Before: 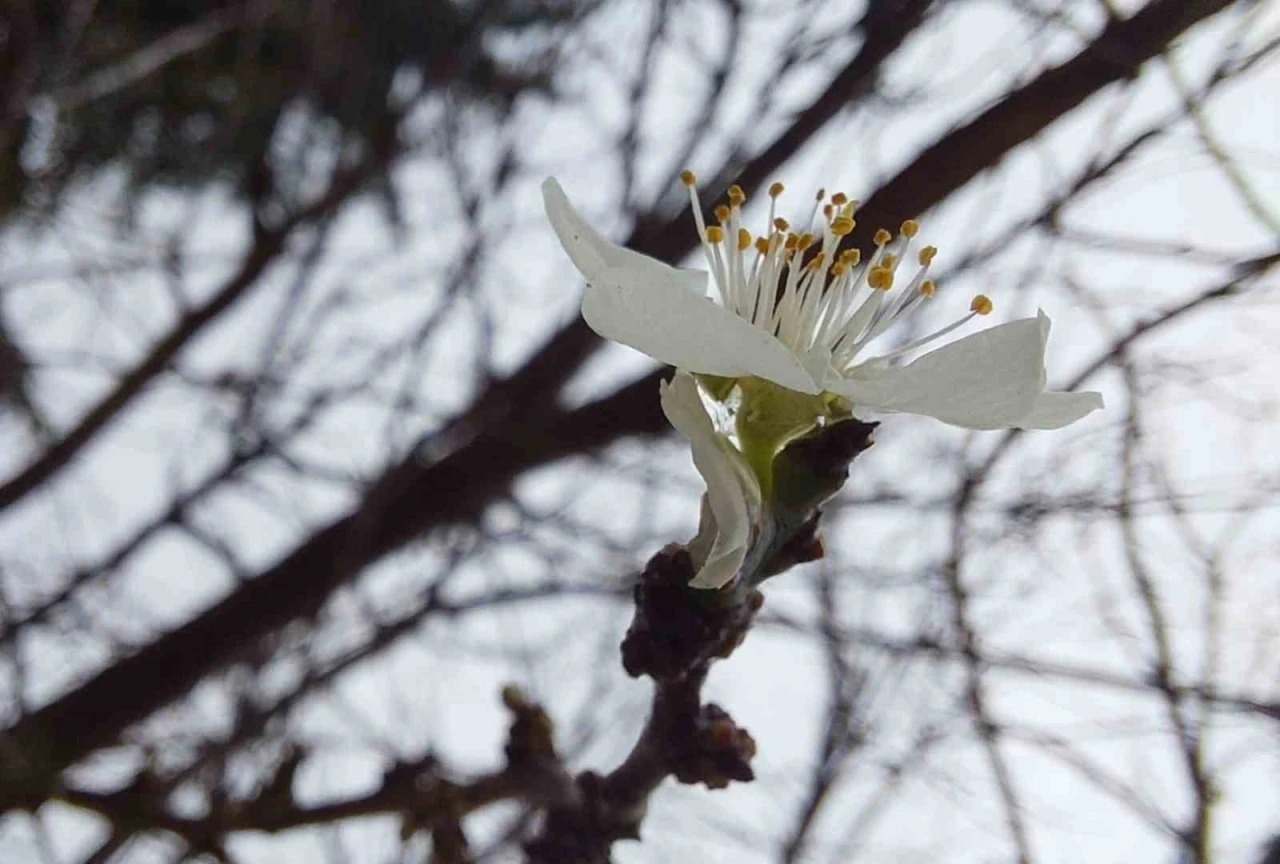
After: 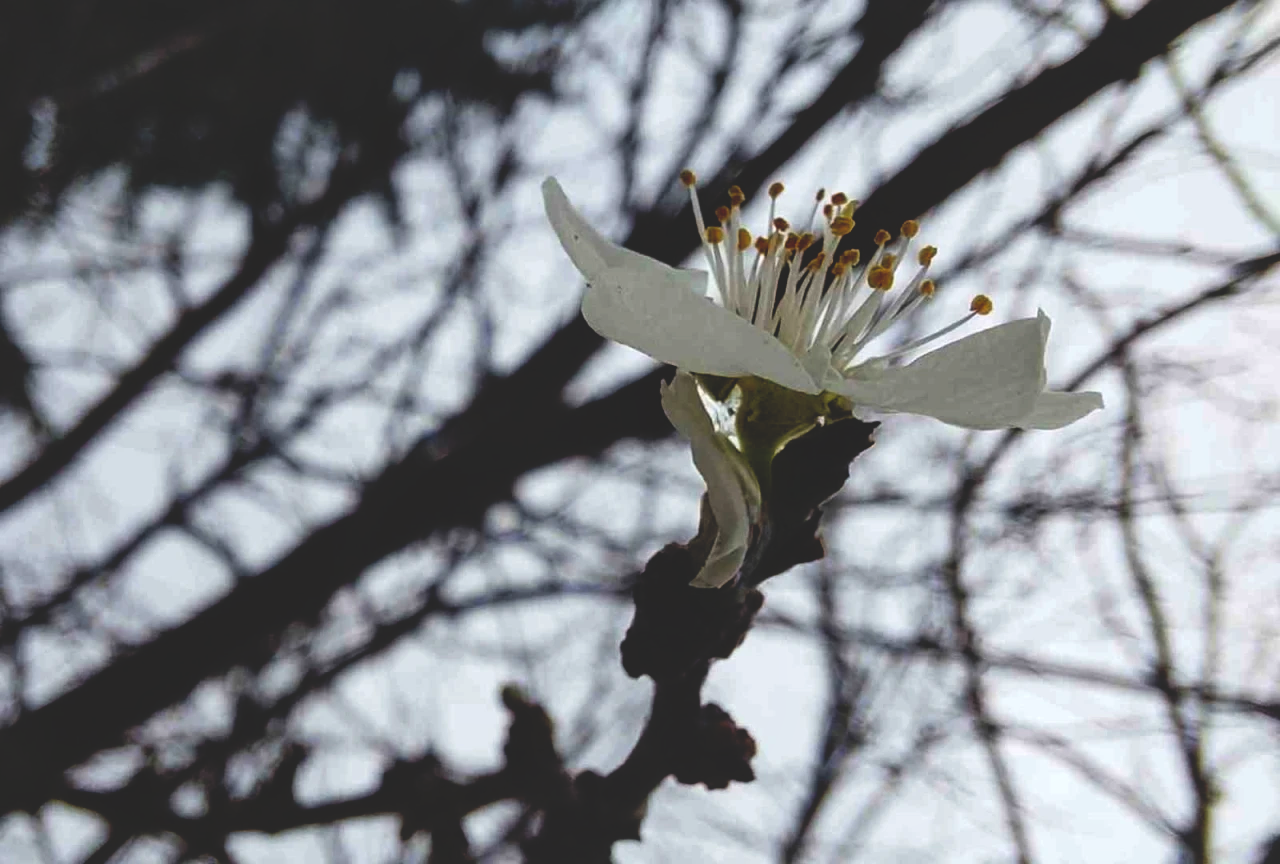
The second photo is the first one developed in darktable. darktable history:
base curve: curves: ch0 [(0, 0.02) (0.083, 0.036) (1, 1)], preserve colors none
local contrast: mode bilateral grid, contrast 20, coarseness 50, detail 120%, midtone range 0.2
